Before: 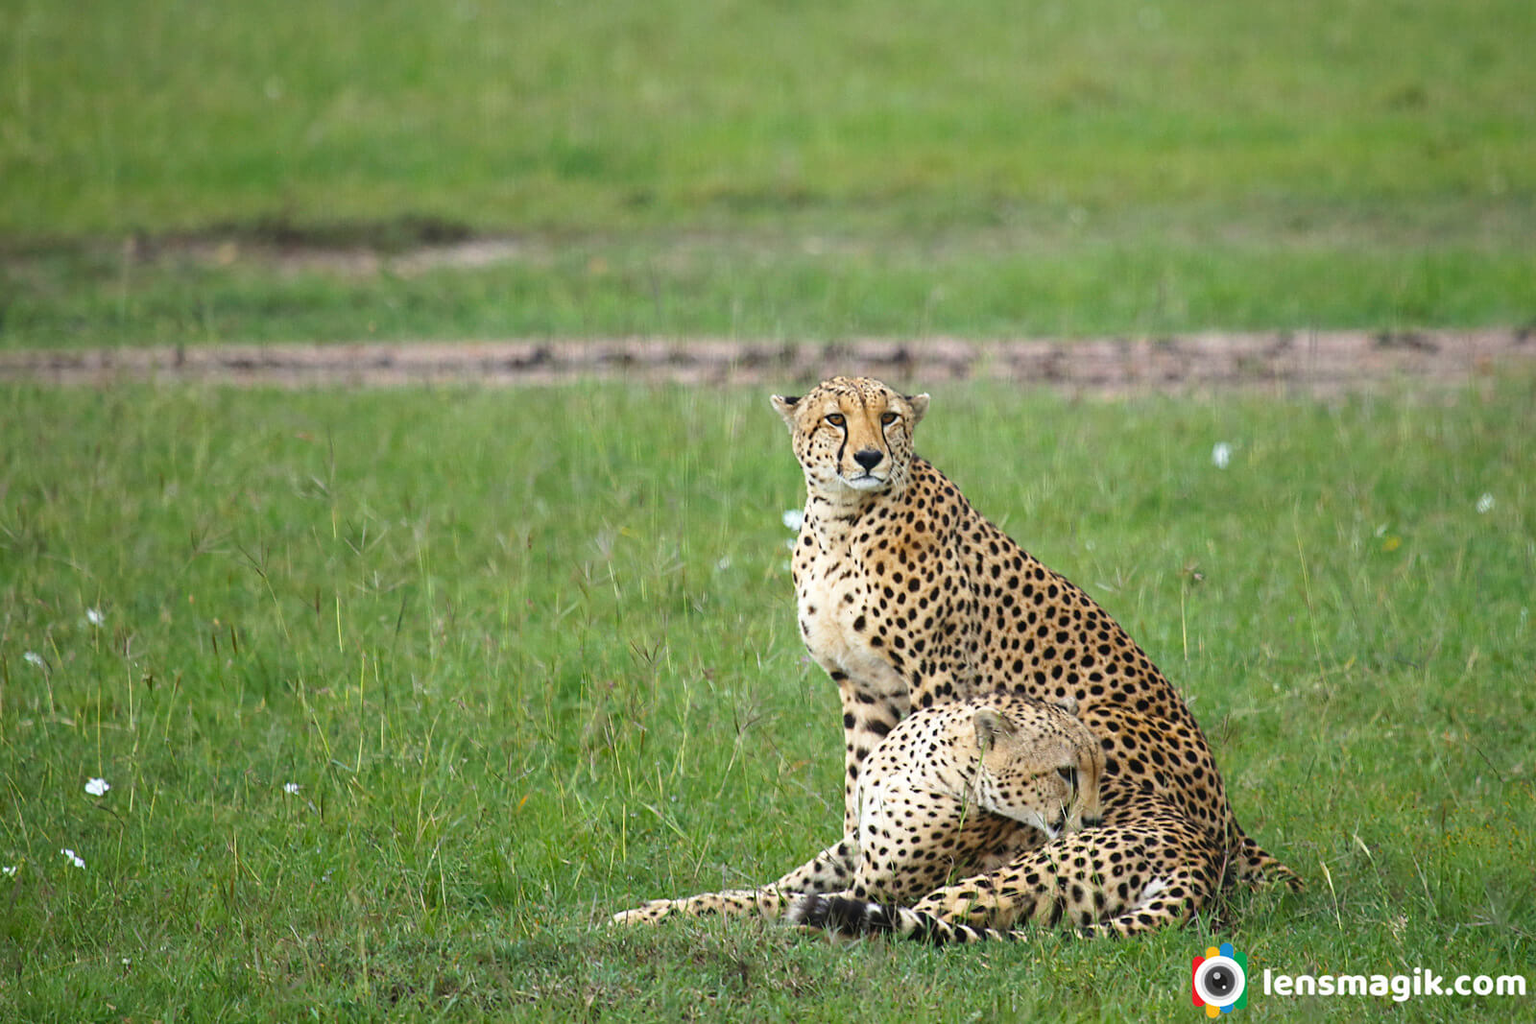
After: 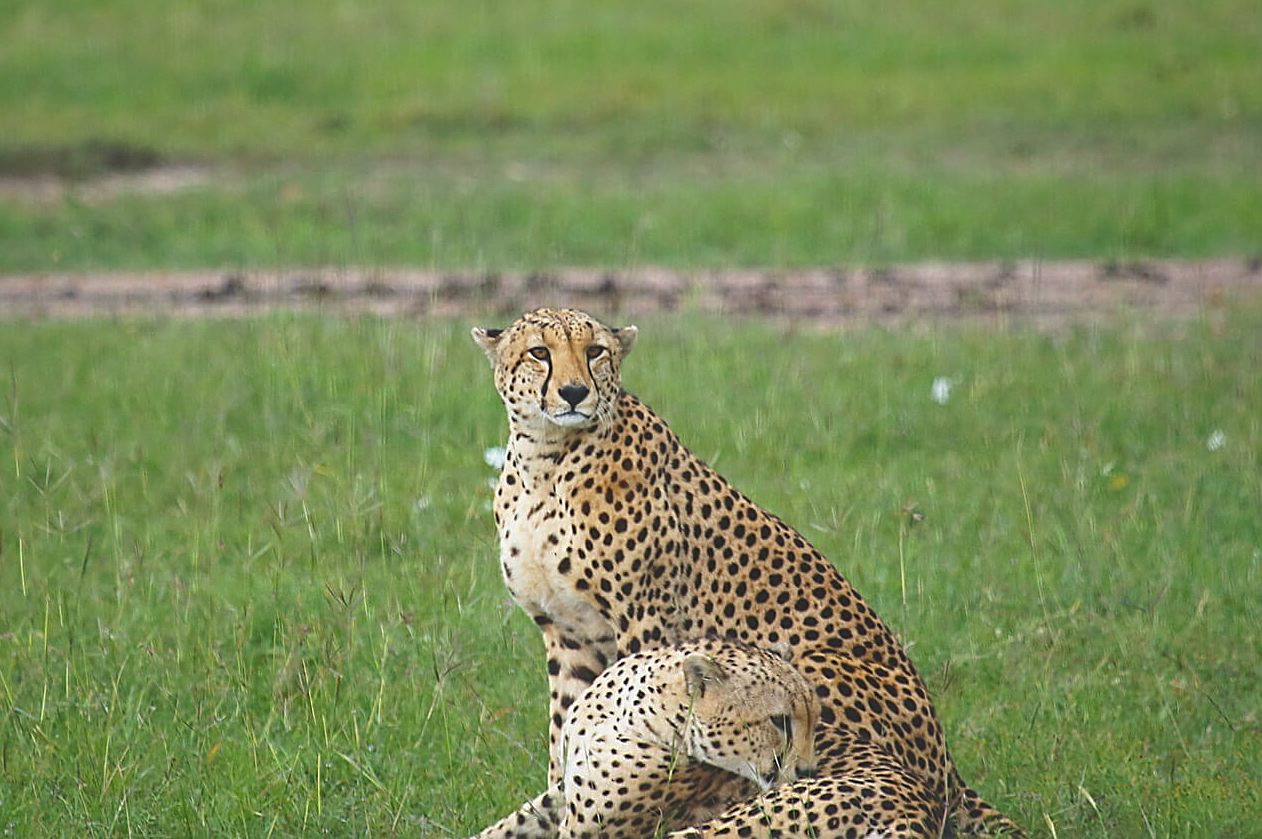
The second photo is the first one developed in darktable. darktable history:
exposure: black level correction -0.015, exposure -0.125 EV, compensate highlight preservation false
shadows and highlights: on, module defaults
crop and rotate: left 20.74%, top 7.912%, right 0.375%, bottom 13.378%
sharpen: on, module defaults
